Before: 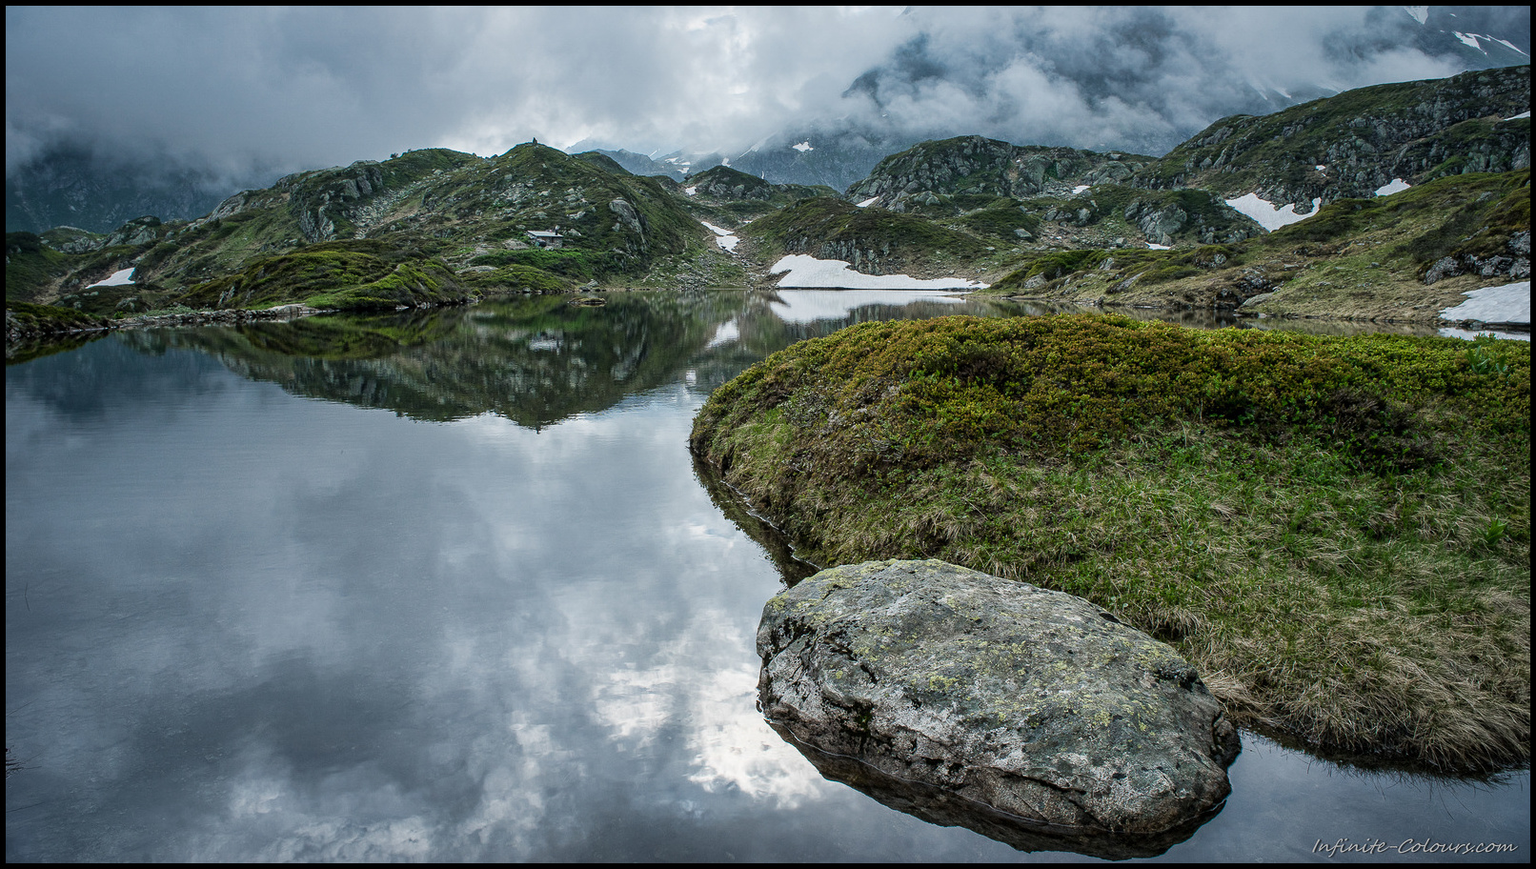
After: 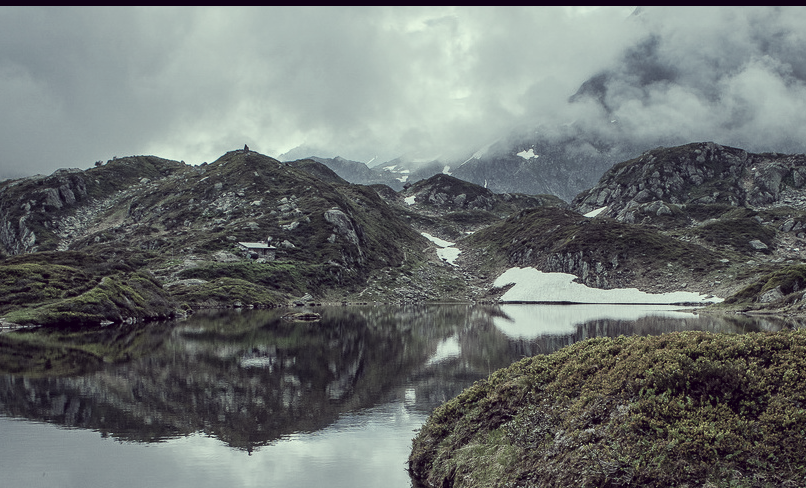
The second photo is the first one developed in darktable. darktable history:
crop: left 19.556%, right 30.401%, bottom 46.458%
color correction: highlights a* -20.17, highlights b* 20.27, shadows a* 20.03, shadows b* -20.46, saturation 0.43
